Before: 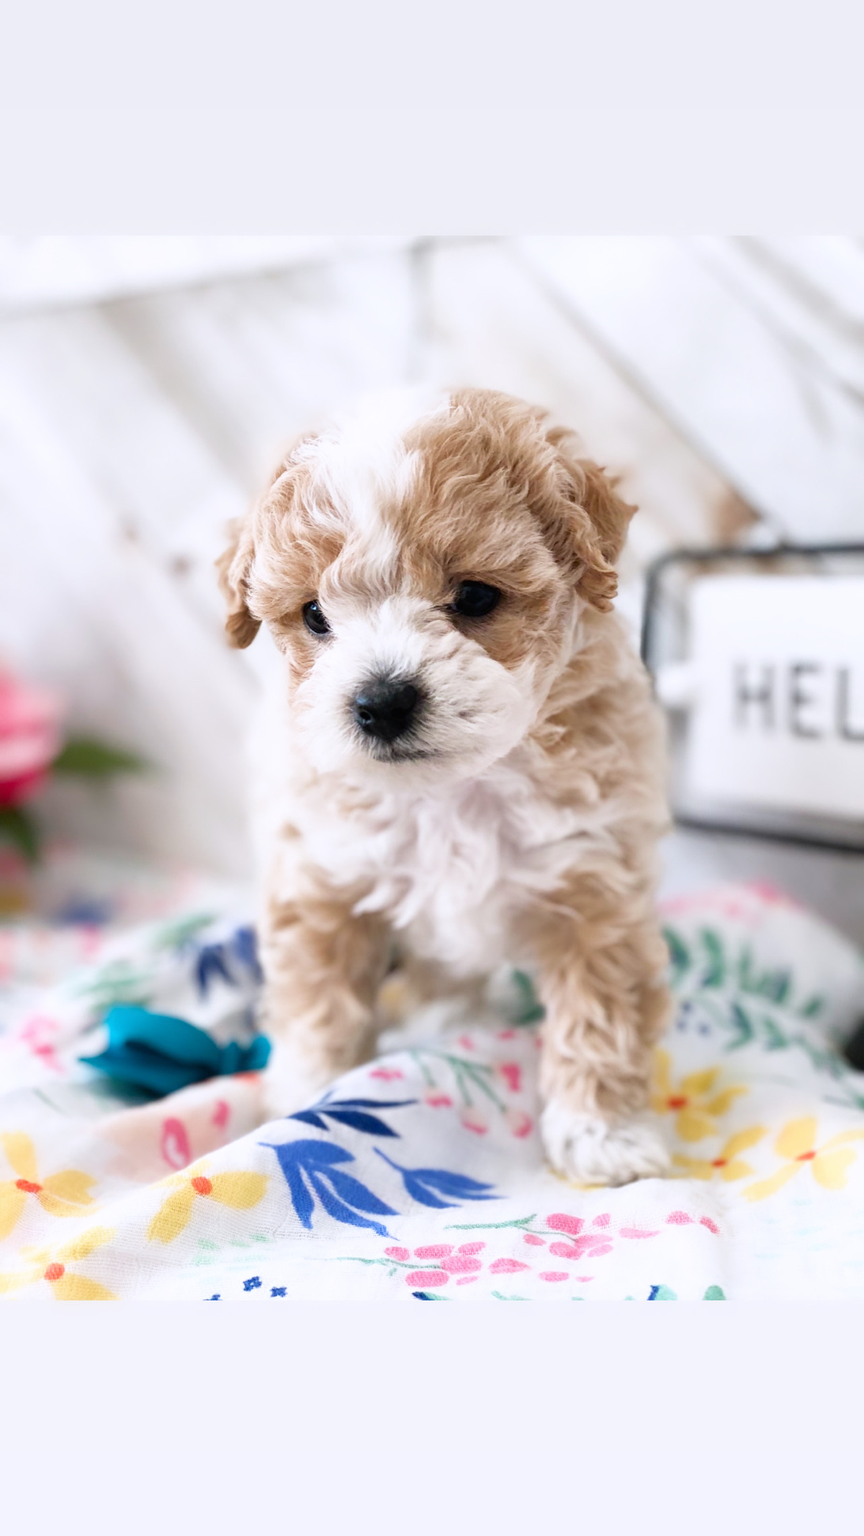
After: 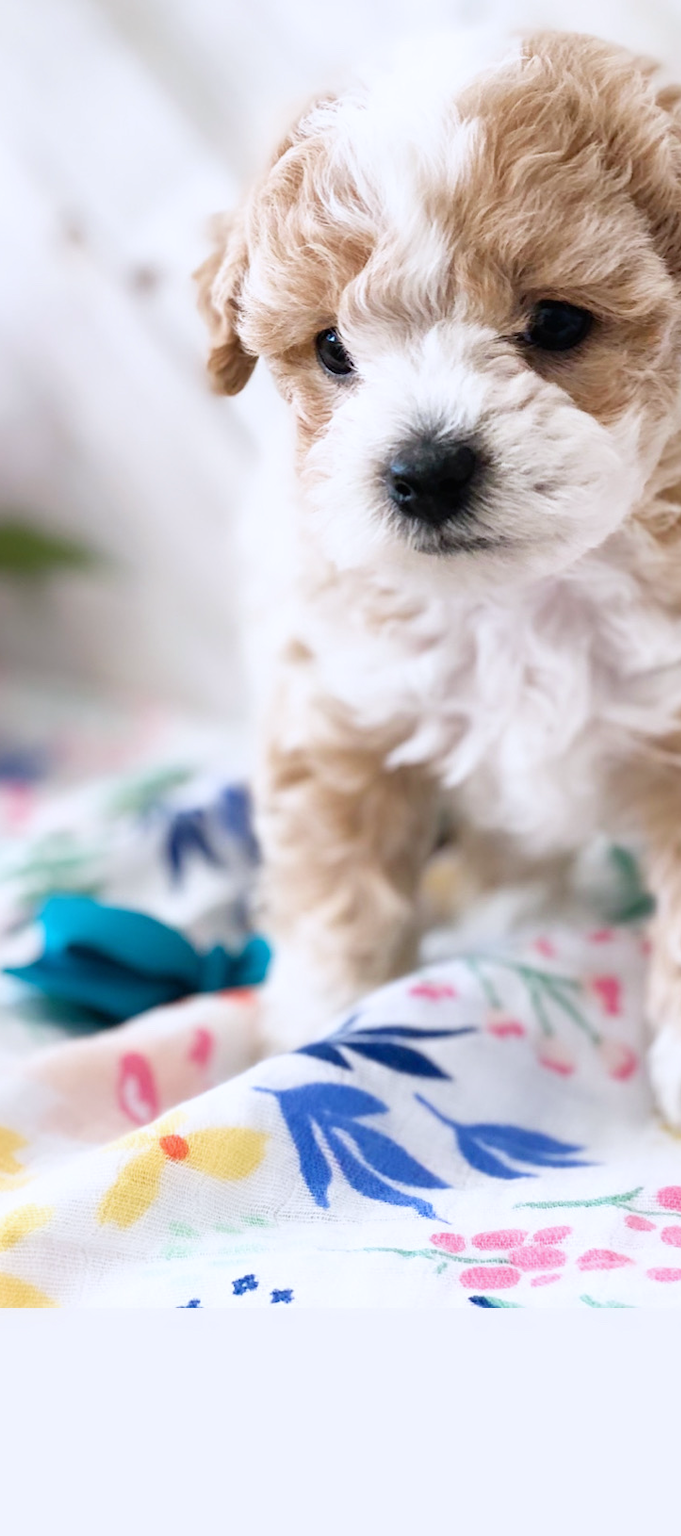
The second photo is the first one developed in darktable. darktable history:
base curve: exposure shift 0, preserve colors none
white balance: red 0.986, blue 1.01
crop: left 8.966%, top 23.852%, right 34.699%, bottom 4.703%
